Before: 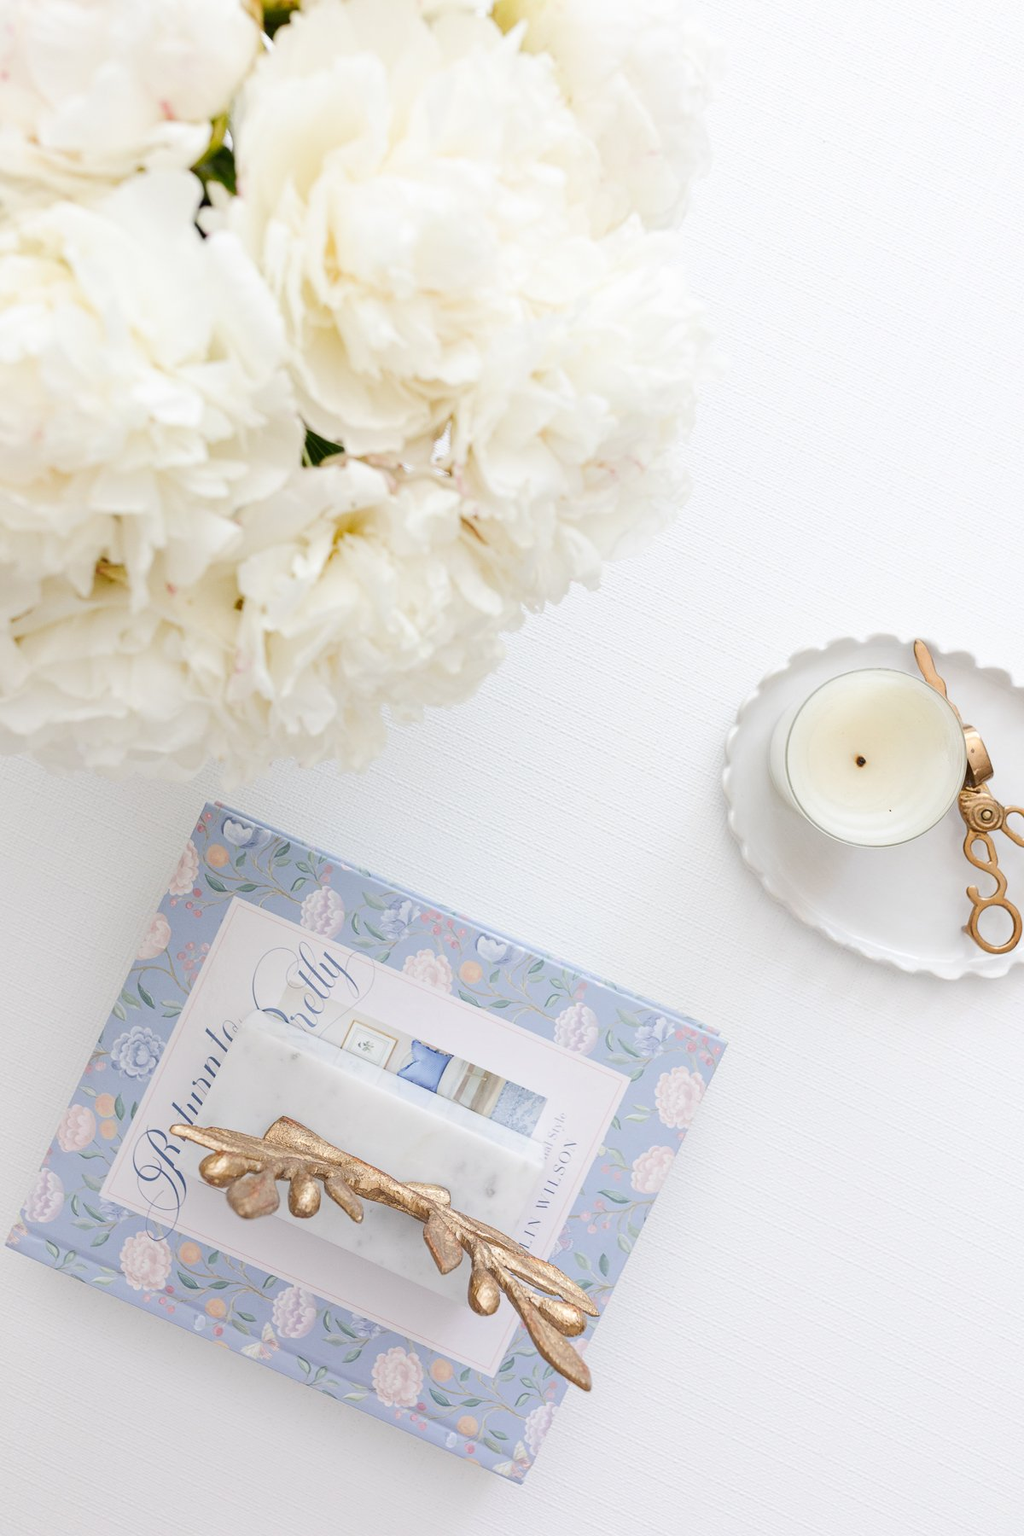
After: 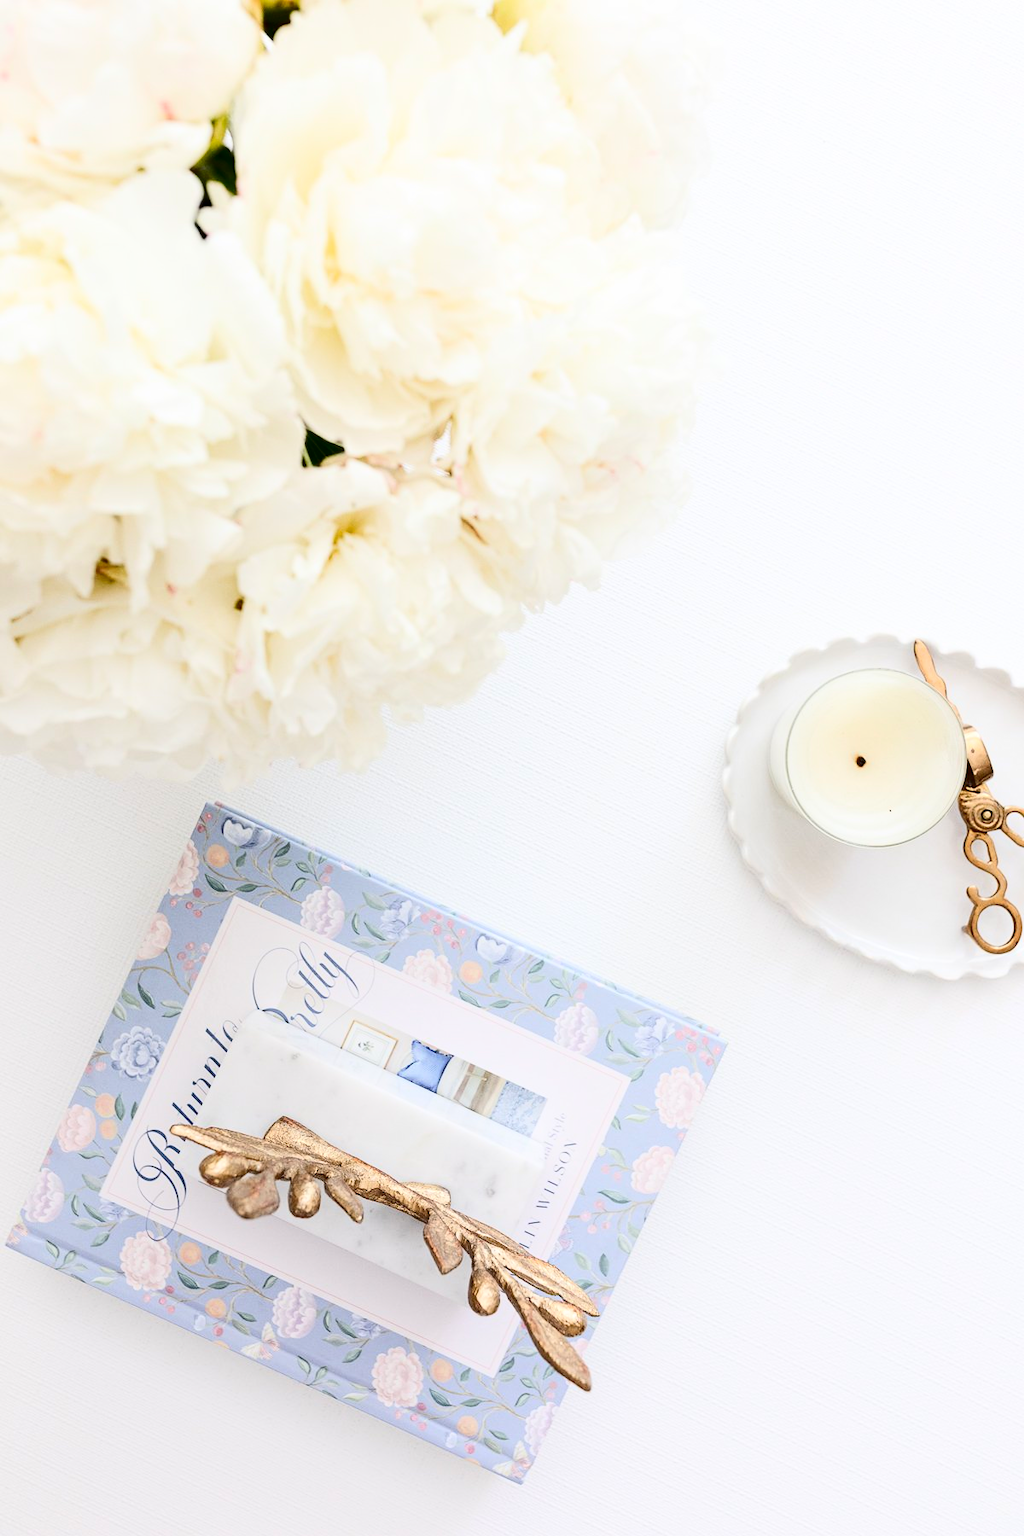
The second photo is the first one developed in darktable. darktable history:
contrast brightness saturation: contrast 0.337, brightness -0.067, saturation 0.173
